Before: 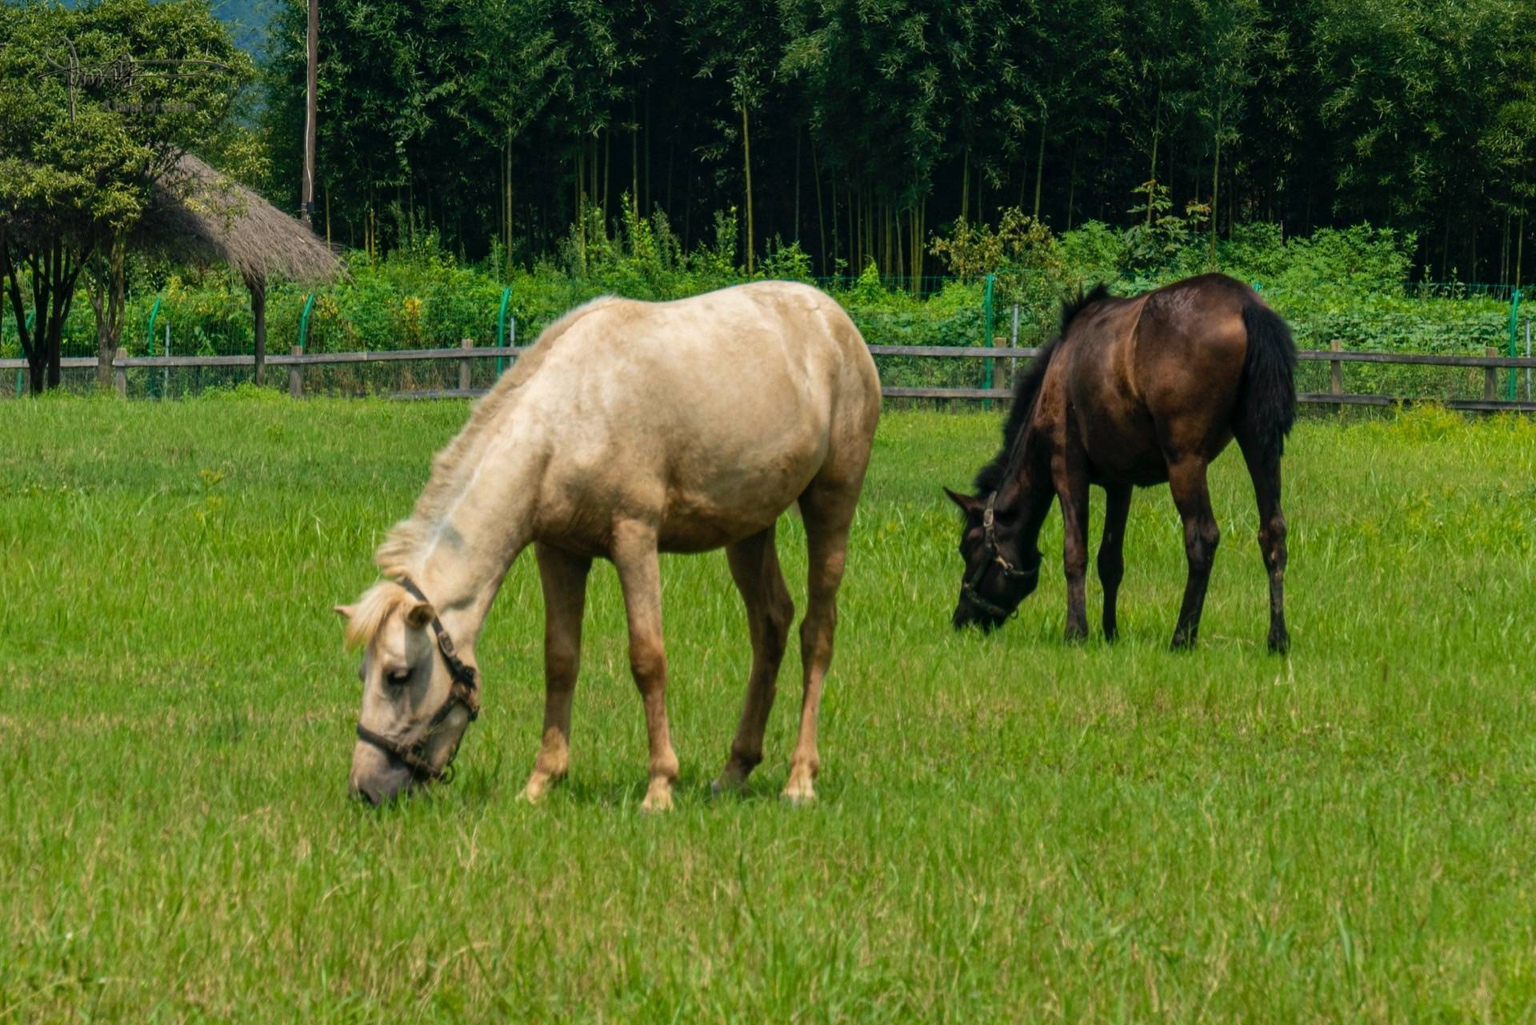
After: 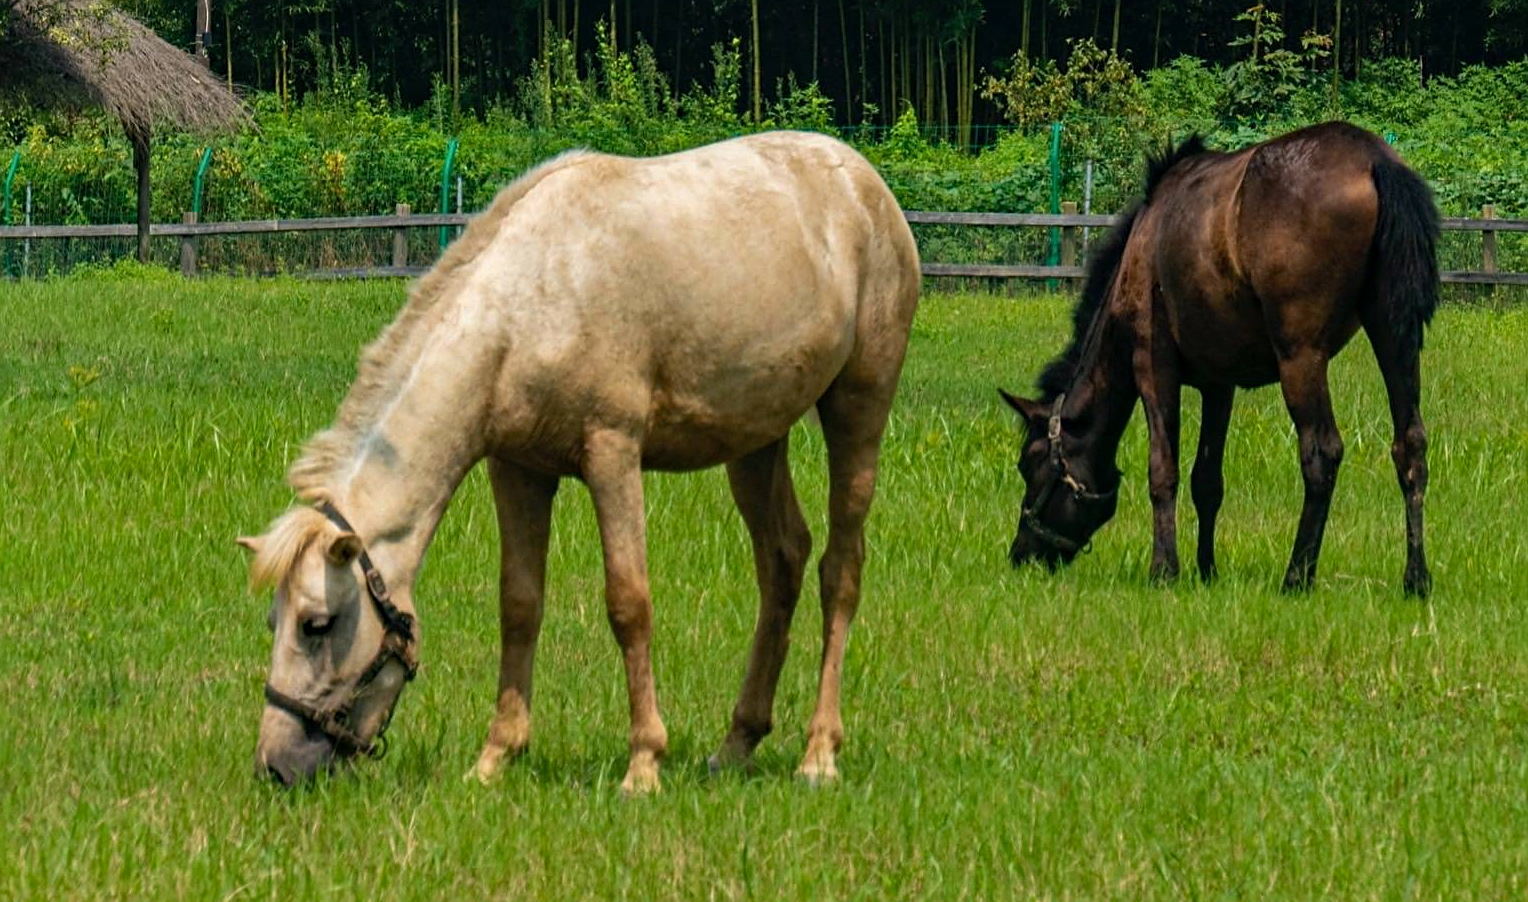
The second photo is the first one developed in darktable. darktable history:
haze removal: compatibility mode true
crop: left 9.439%, top 17.218%, right 10.955%, bottom 12.327%
sharpen: on, module defaults
